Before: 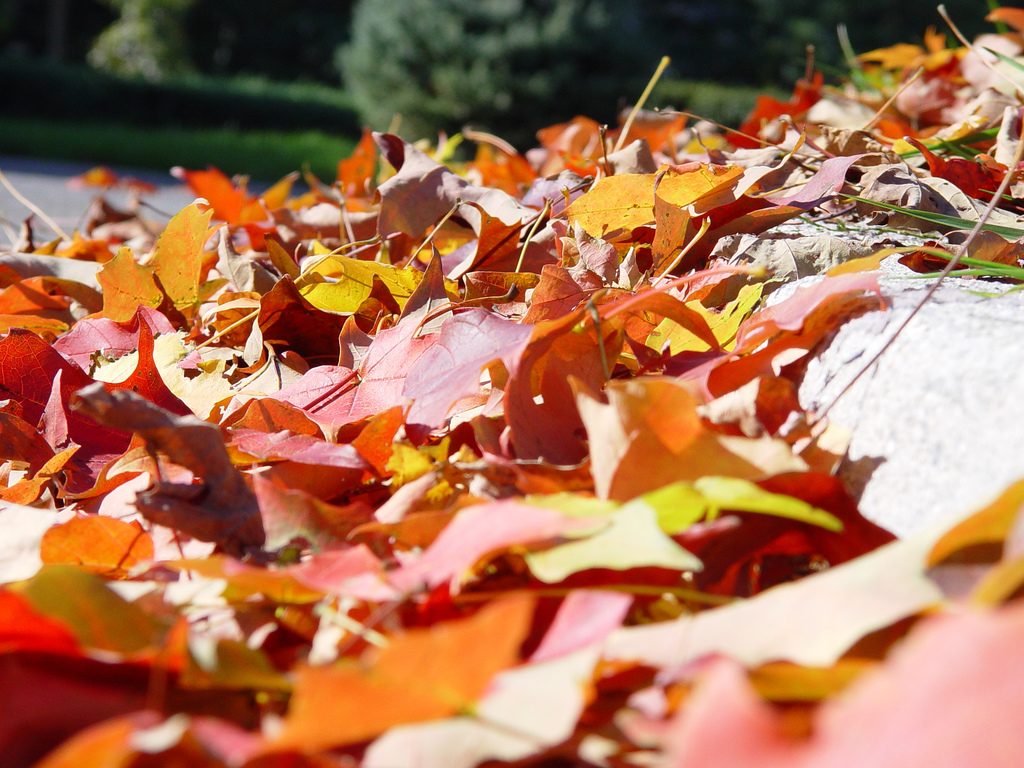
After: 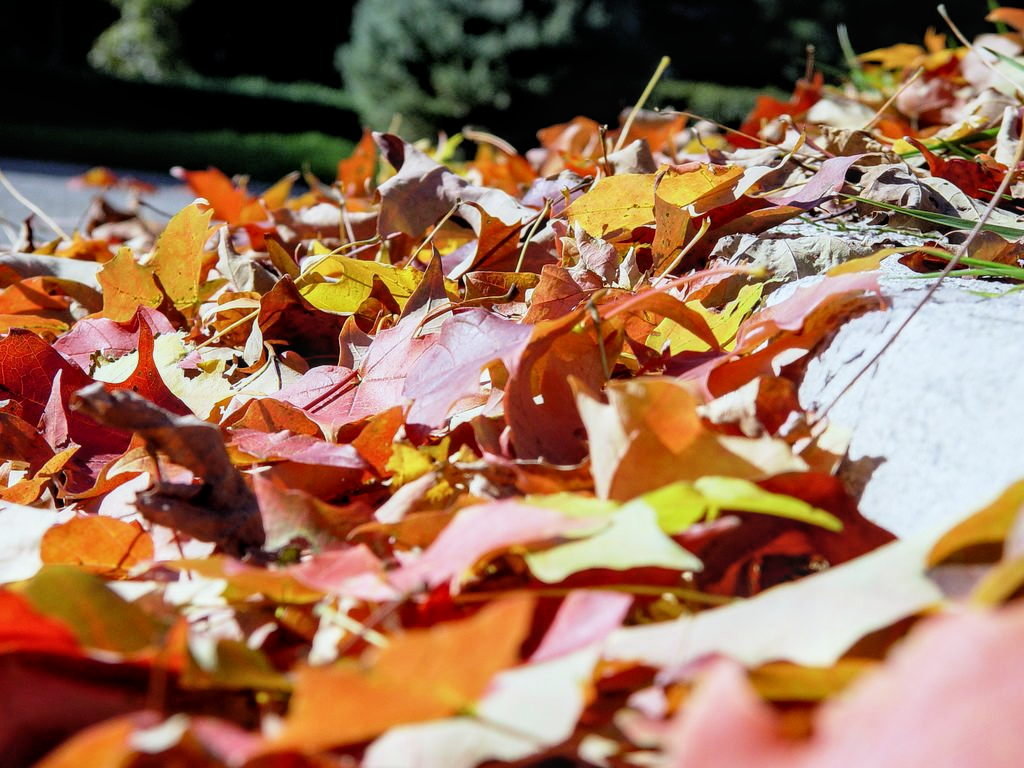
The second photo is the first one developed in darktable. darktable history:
local contrast: on, module defaults
white balance: red 0.925, blue 1.046
filmic rgb: black relative exposure -4.91 EV, white relative exposure 2.84 EV, hardness 3.7
